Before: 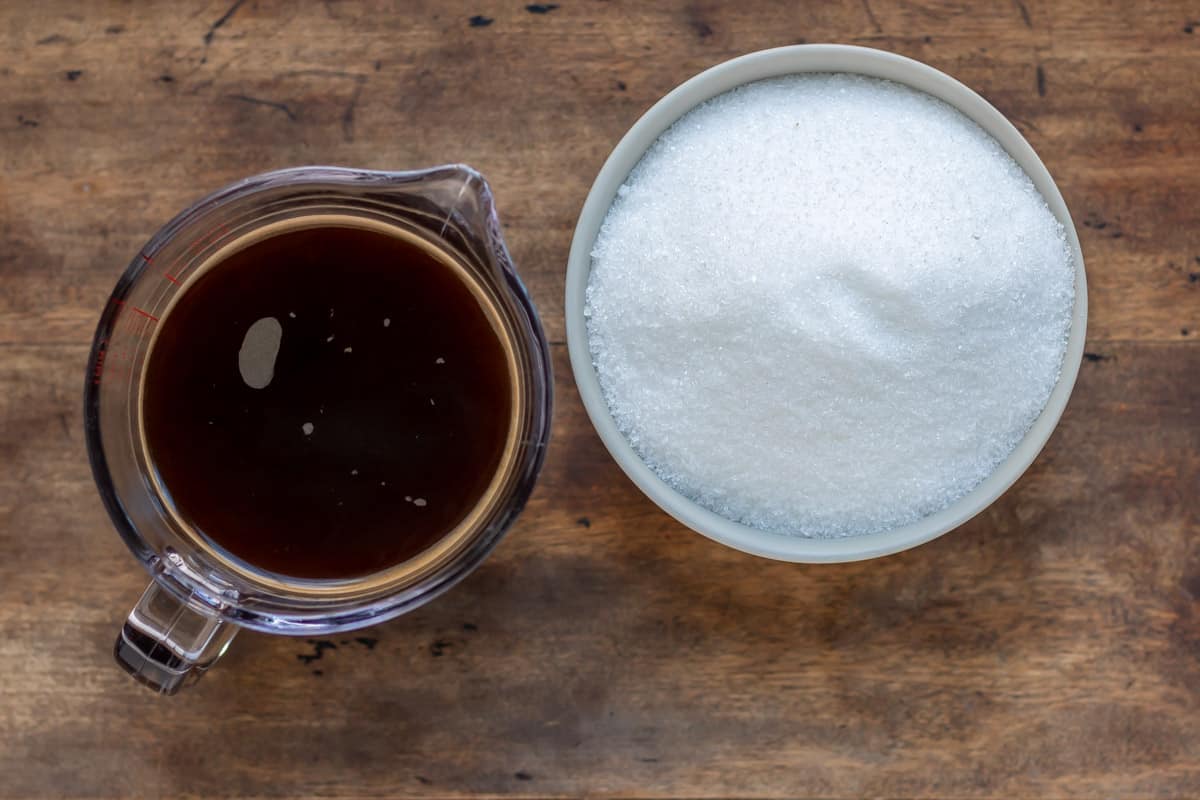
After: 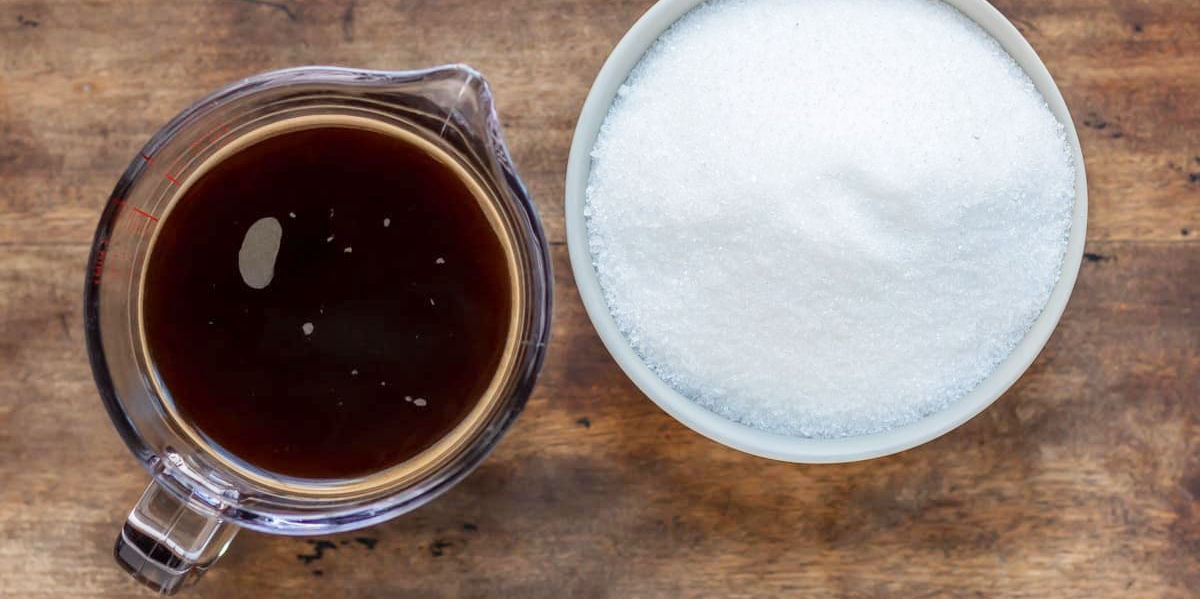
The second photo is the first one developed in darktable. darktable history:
base curve: curves: ch0 [(0, 0) (0.204, 0.334) (0.55, 0.733) (1, 1)], preserve colors none
crop and rotate: top 12.571%, bottom 12.469%
